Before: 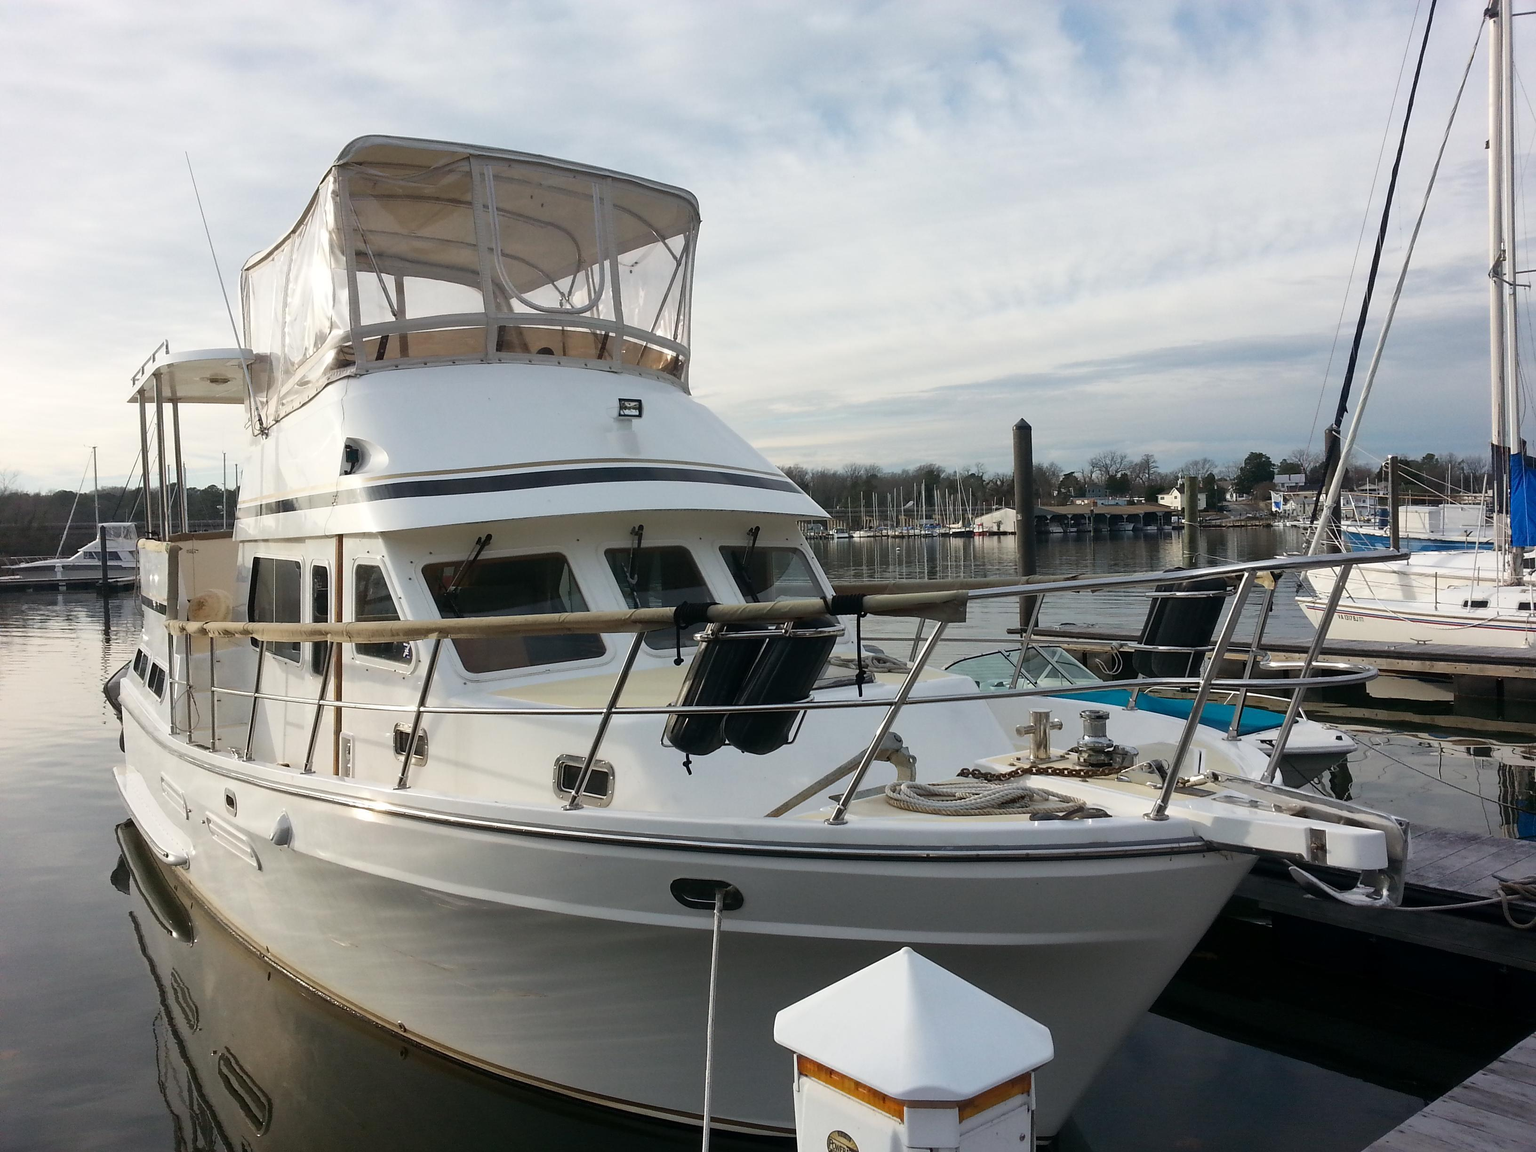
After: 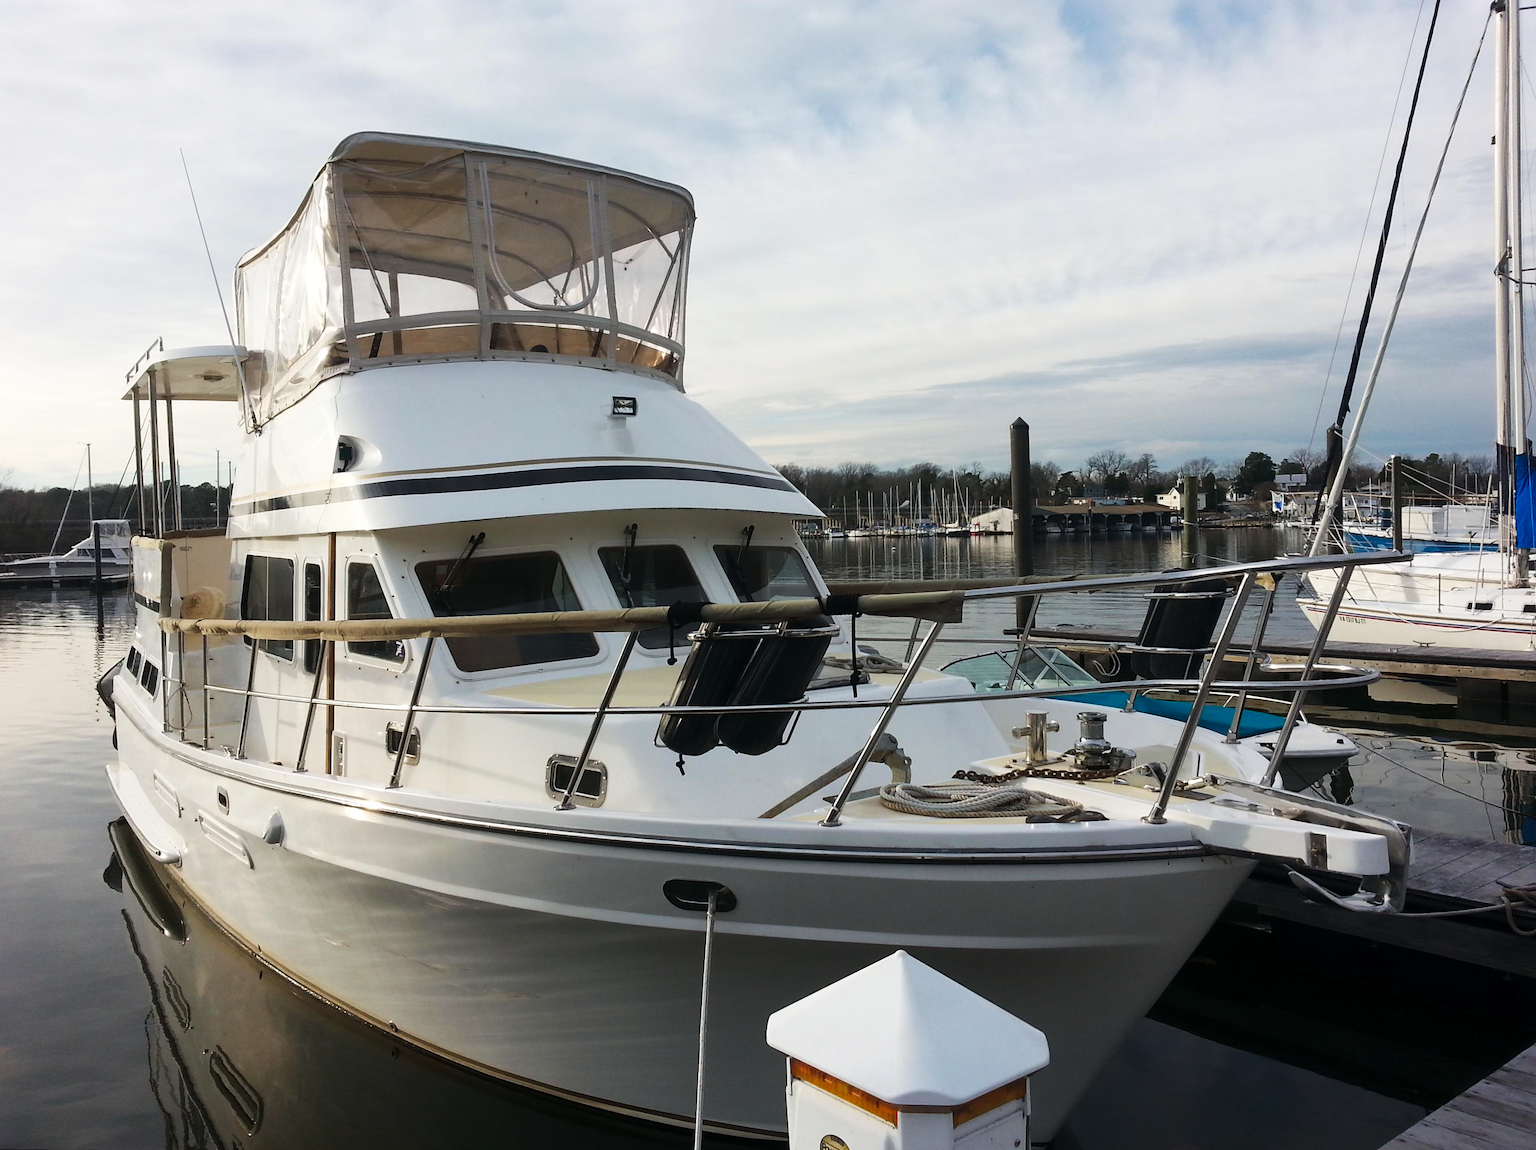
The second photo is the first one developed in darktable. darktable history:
tone curve: curves: ch0 [(0, 0) (0.003, 0.003) (0.011, 0.012) (0.025, 0.024) (0.044, 0.039) (0.069, 0.052) (0.1, 0.072) (0.136, 0.097) (0.177, 0.128) (0.224, 0.168) (0.277, 0.217) (0.335, 0.276) (0.399, 0.345) (0.468, 0.429) (0.543, 0.524) (0.623, 0.628) (0.709, 0.732) (0.801, 0.829) (0.898, 0.919) (1, 1)], preserve colors none
rotate and perspective: rotation 0.192°, lens shift (horizontal) -0.015, crop left 0.005, crop right 0.996, crop top 0.006, crop bottom 0.99
